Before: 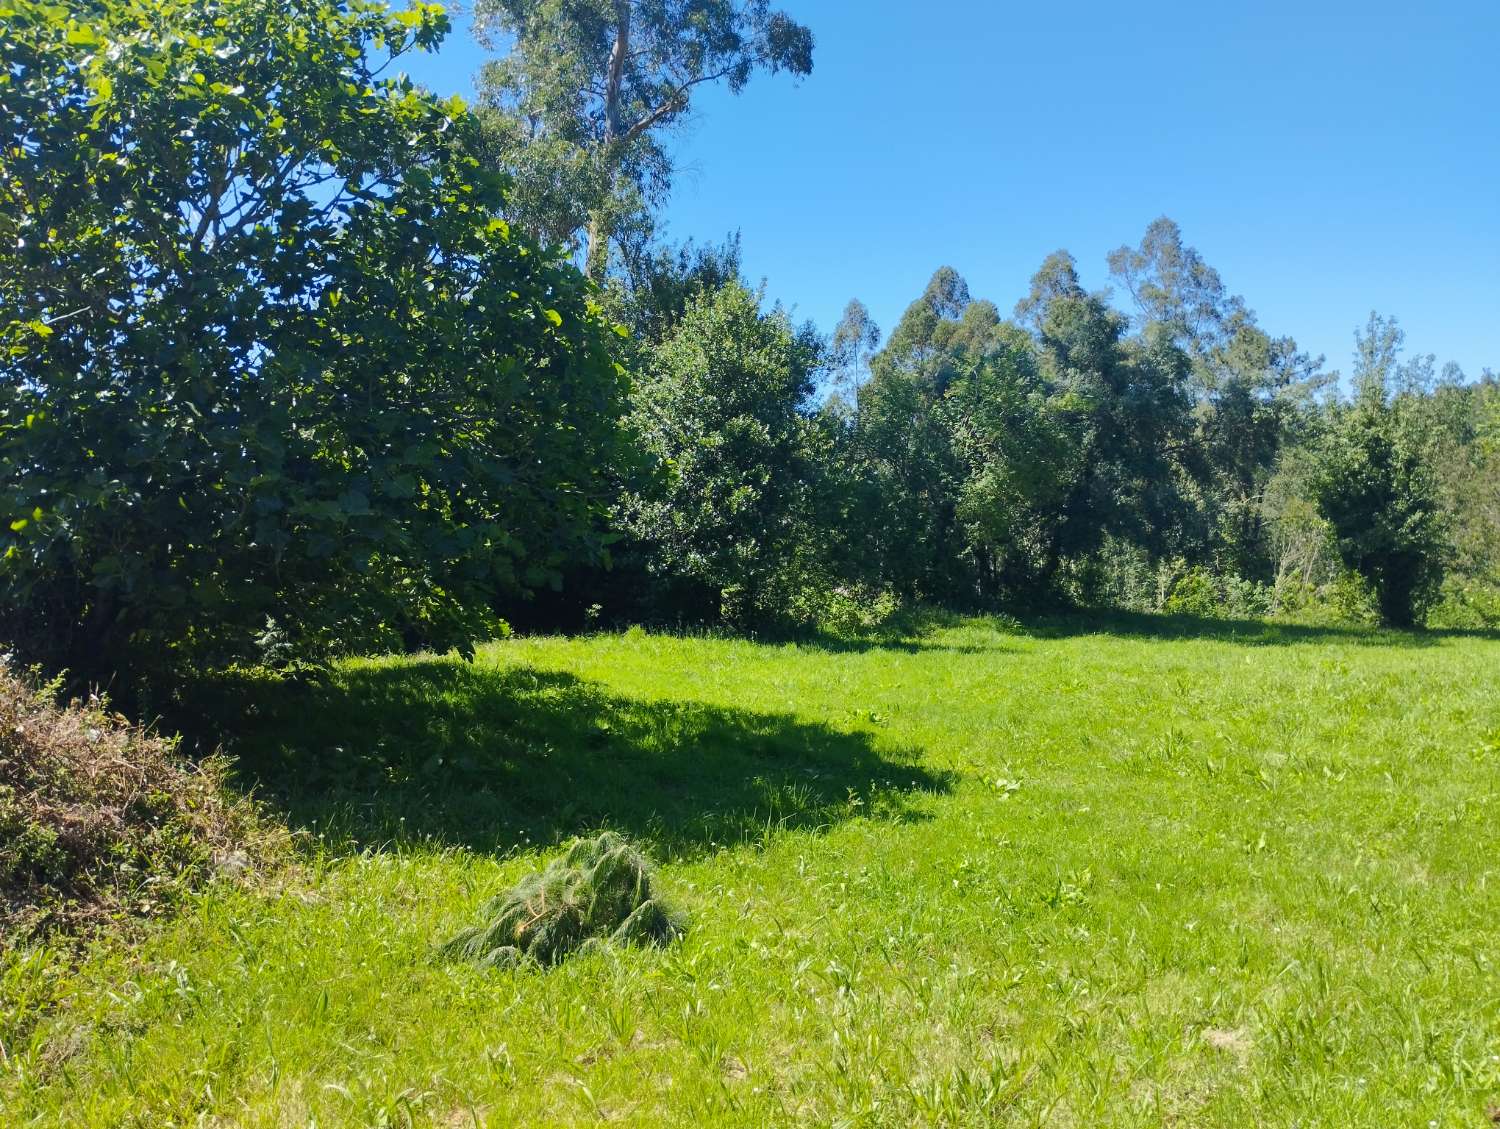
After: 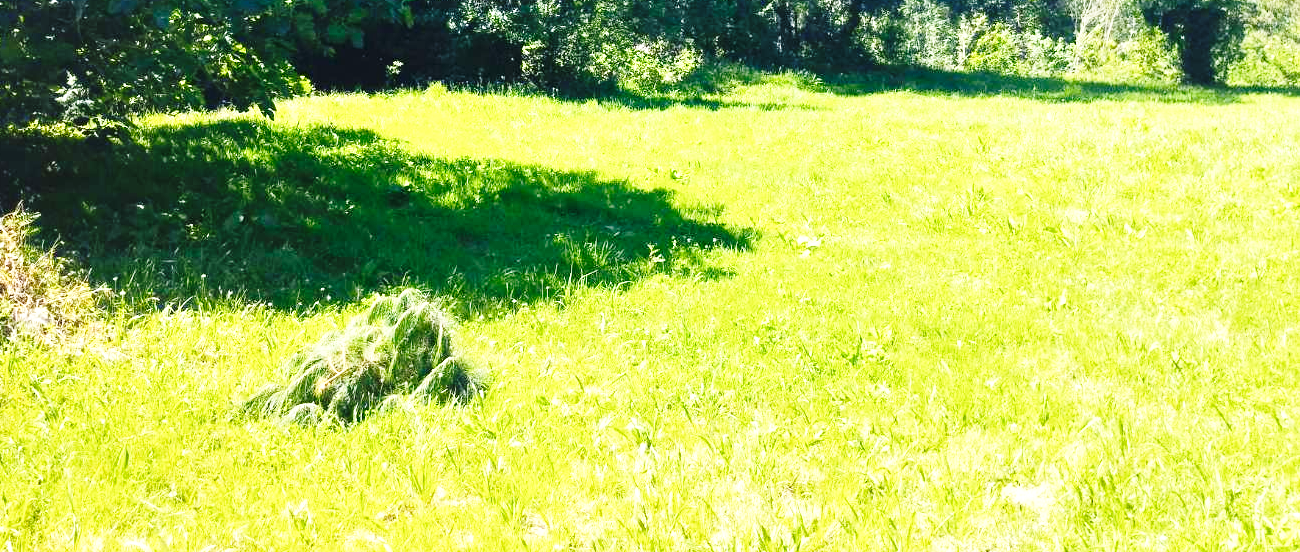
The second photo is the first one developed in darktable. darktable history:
crop and rotate: left 13.306%, top 48.129%, bottom 2.928%
base curve: curves: ch0 [(0, 0) (0.028, 0.03) (0.121, 0.232) (0.46, 0.748) (0.859, 0.968) (1, 1)], preserve colors none
exposure: exposure 1 EV, compensate highlight preservation false
